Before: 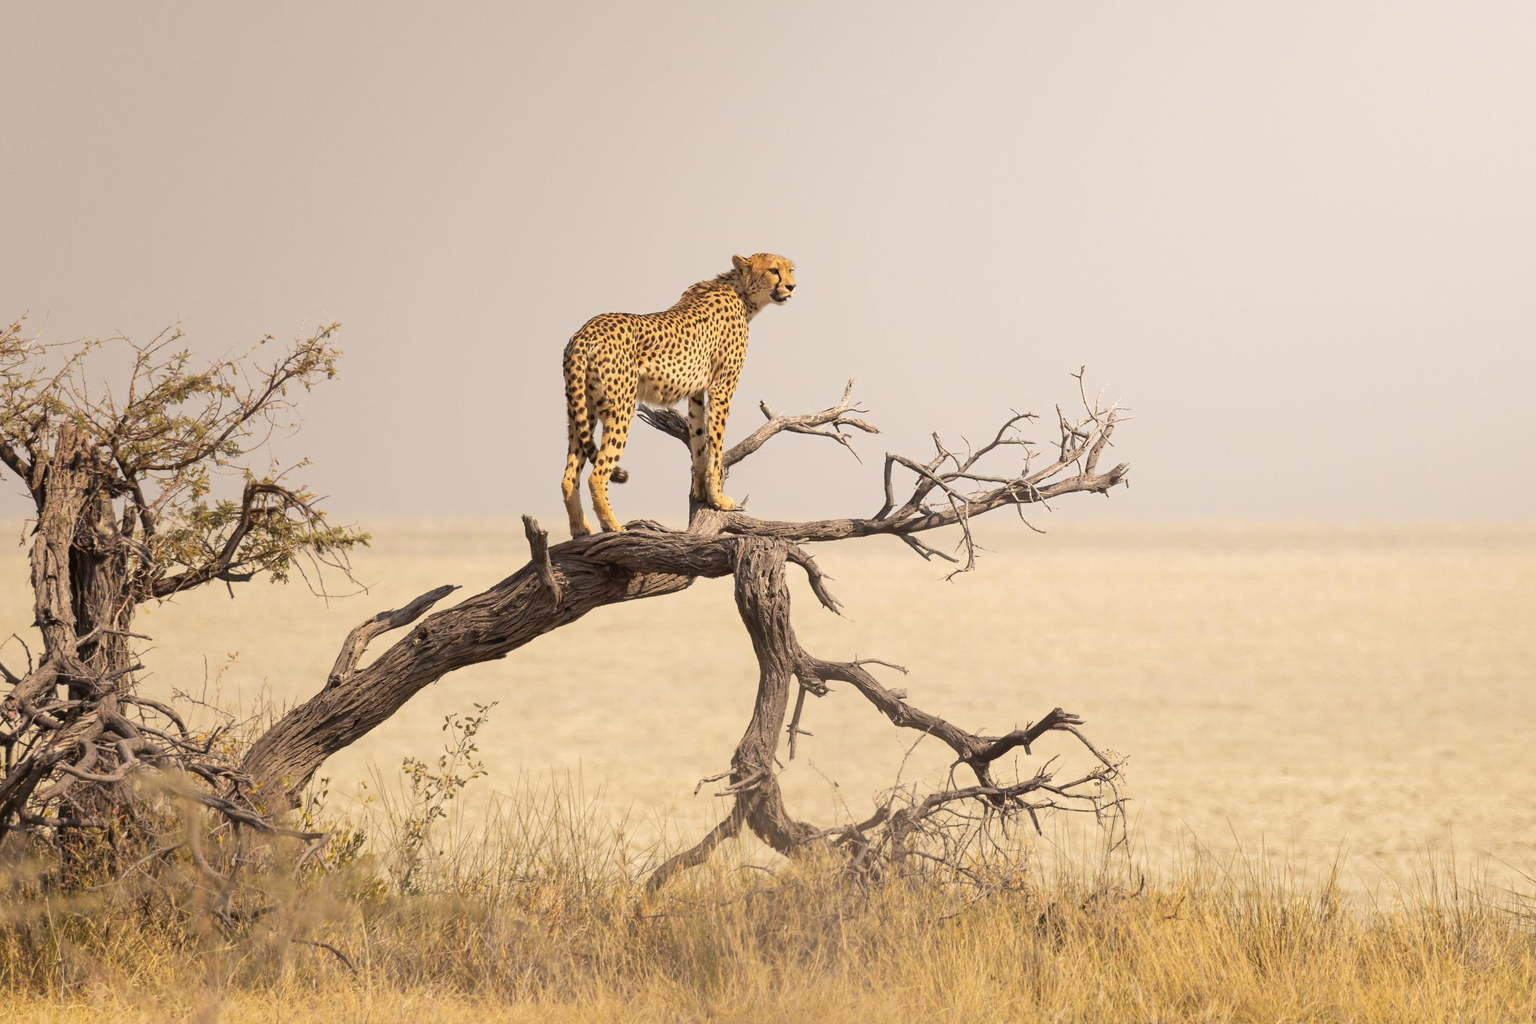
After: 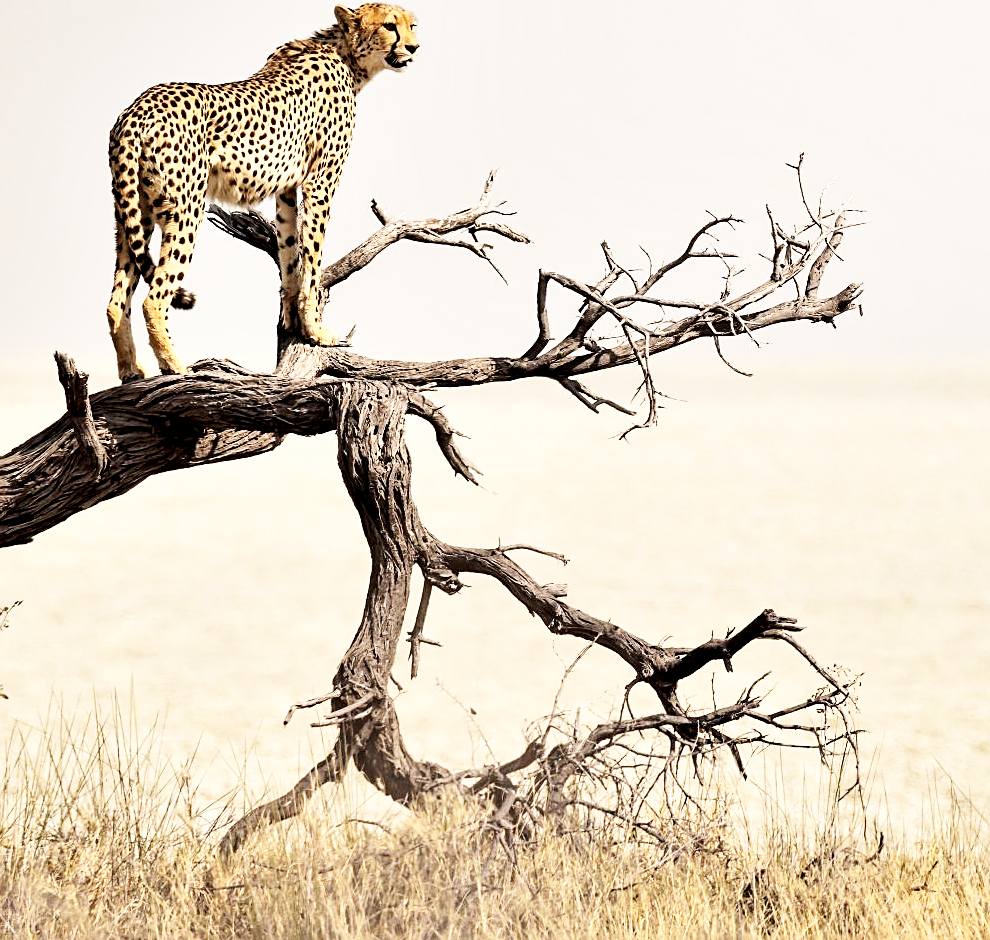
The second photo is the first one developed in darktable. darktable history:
crop: left 31.353%, top 24.58%, right 20.274%, bottom 6.54%
contrast equalizer: octaves 7, y [[0.6 ×6], [0.55 ×6], [0 ×6], [0 ×6], [0 ×6]]
color correction: highlights b* -0.052, saturation 0.781
sharpen: on, module defaults
base curve: curves: ch0 [(0, 0) (0.005, 0.002) (0.15, 0.3) (0.4, 0.7) (0.75, 0.95) (1, 1)], preserve colors none
